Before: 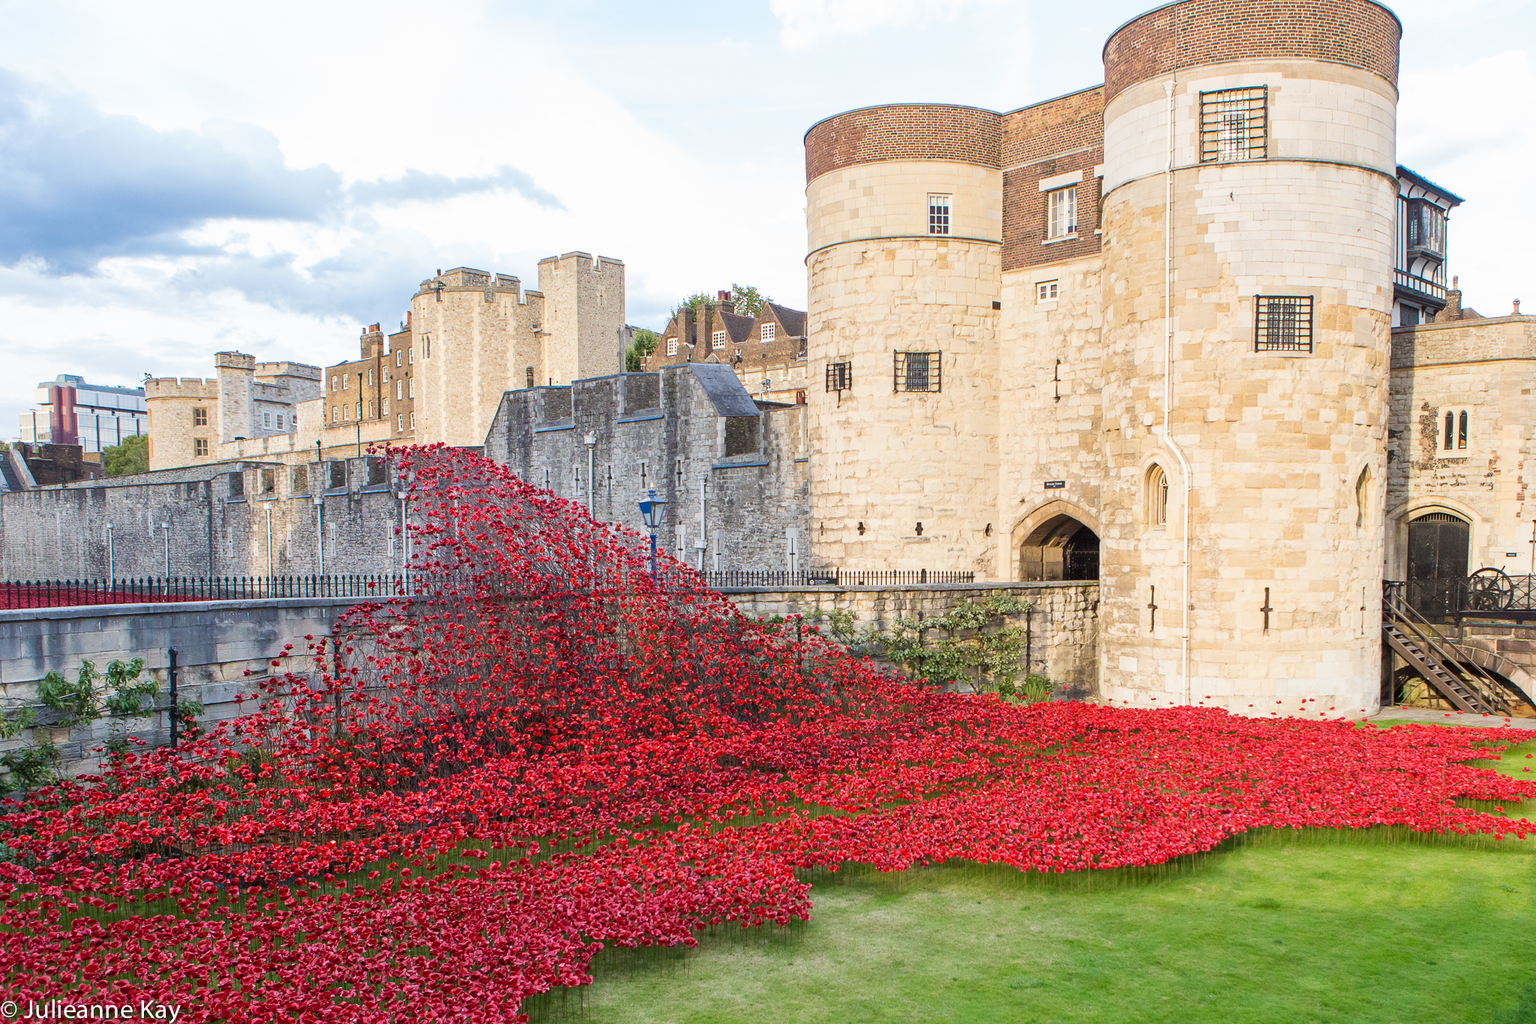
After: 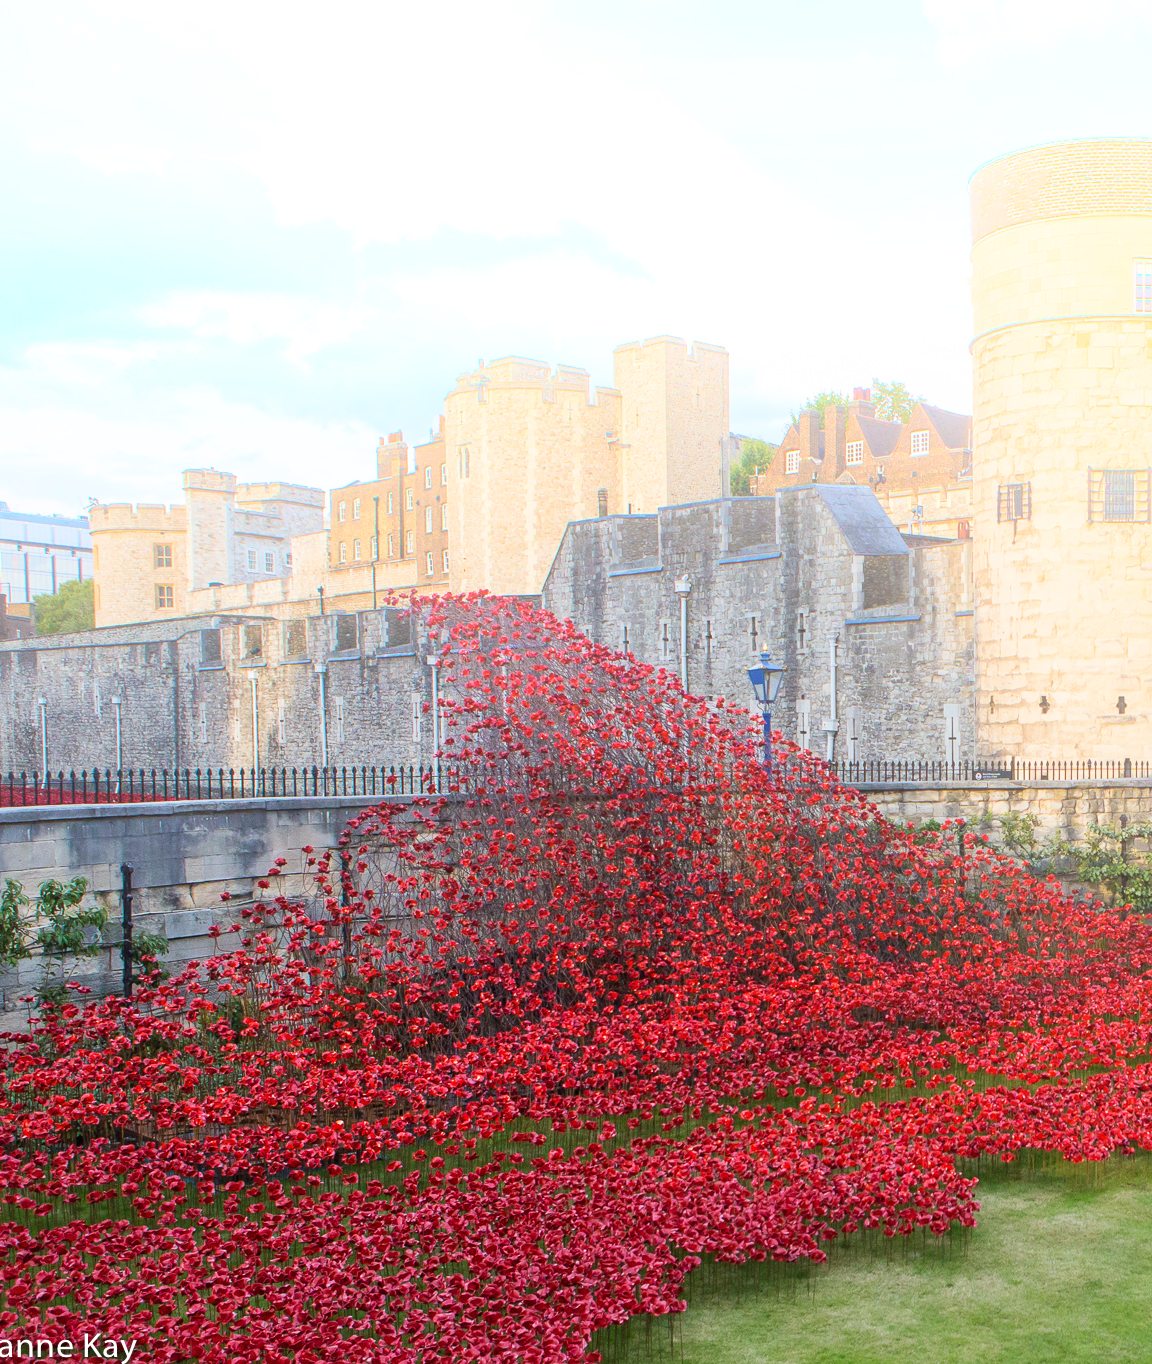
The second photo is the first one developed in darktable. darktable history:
crop: left 5.114%, right 38.589%
bloom: size 38%, threshold 95%, strength 30%
